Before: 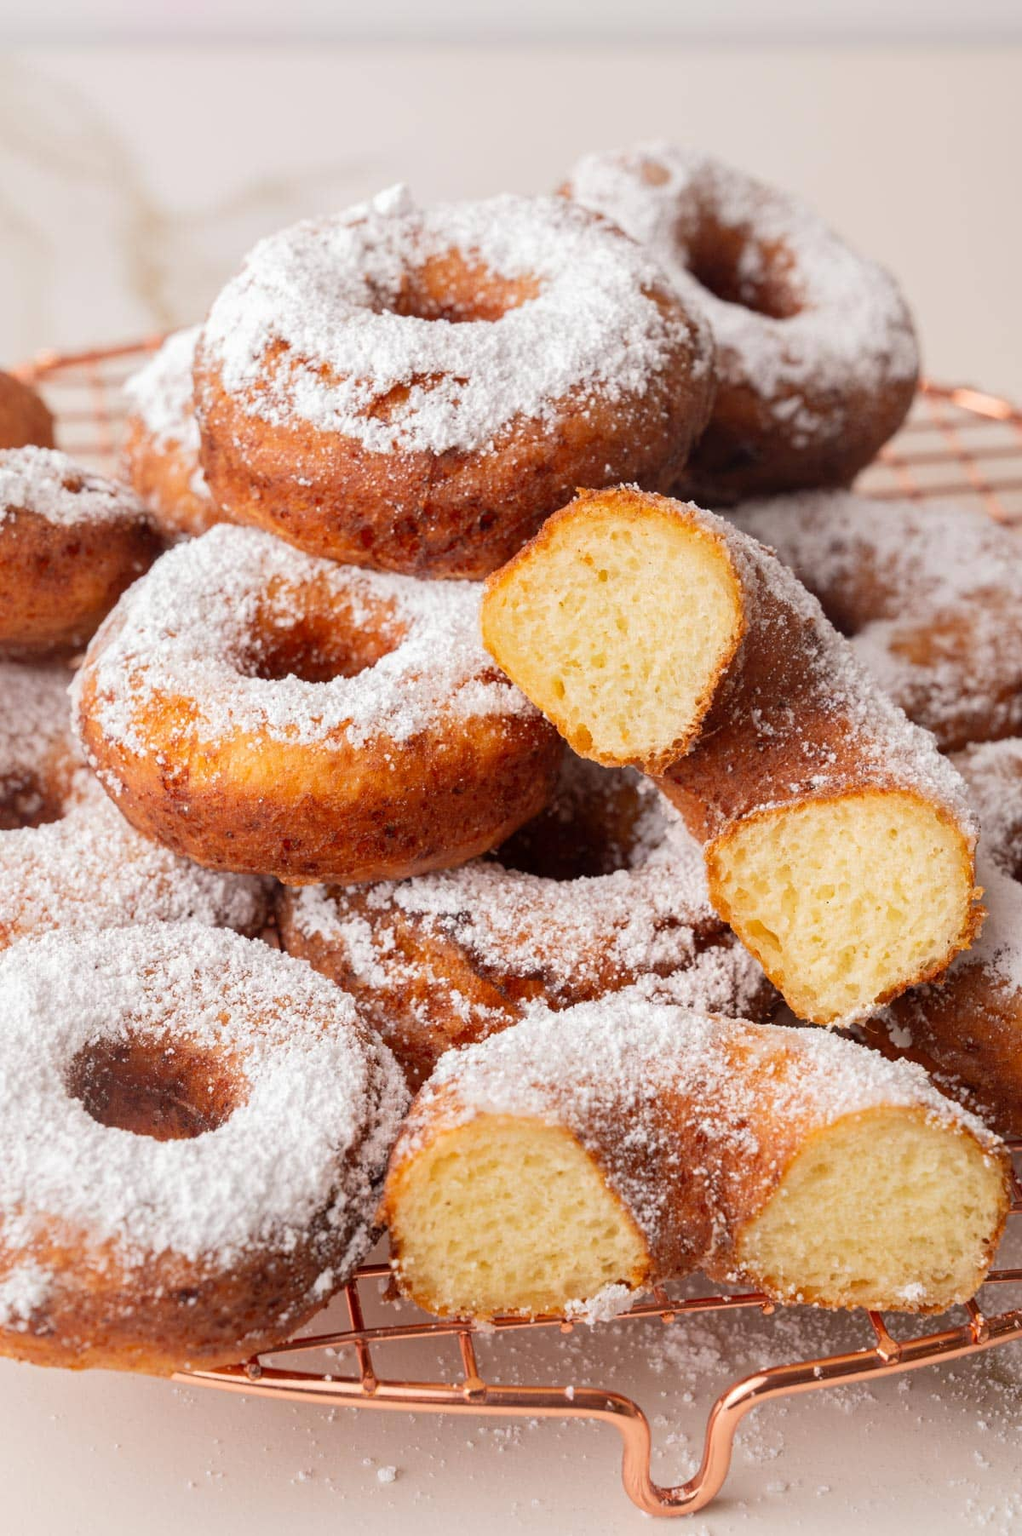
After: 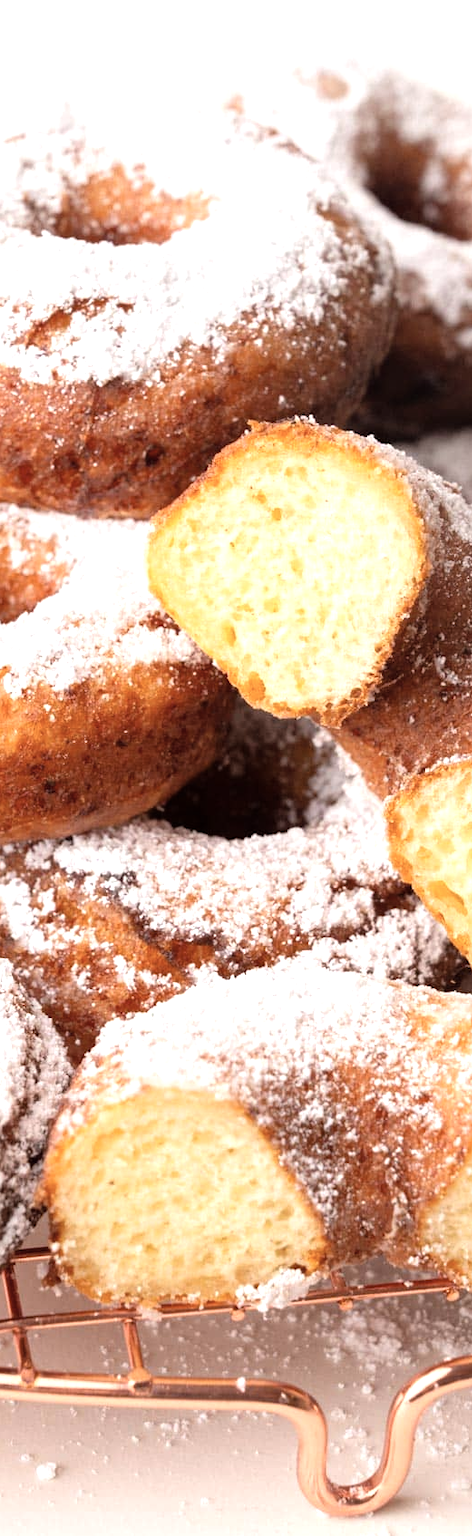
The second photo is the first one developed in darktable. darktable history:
color correction: highlights b* 0.066, saturation 0.78
crop: left 33.59%, top 6.071%, right 22.986%
tone equalizer: -8 EV -0.747 EV, -7 EV -0.665 EV, -6 EV -0.627 EV, -5 EV -0.373 EV, -3 EV 0.403 EV, -2 EV 0.6 EV, -1 EV 0.676 EV, +0 EV 0.729 EV
